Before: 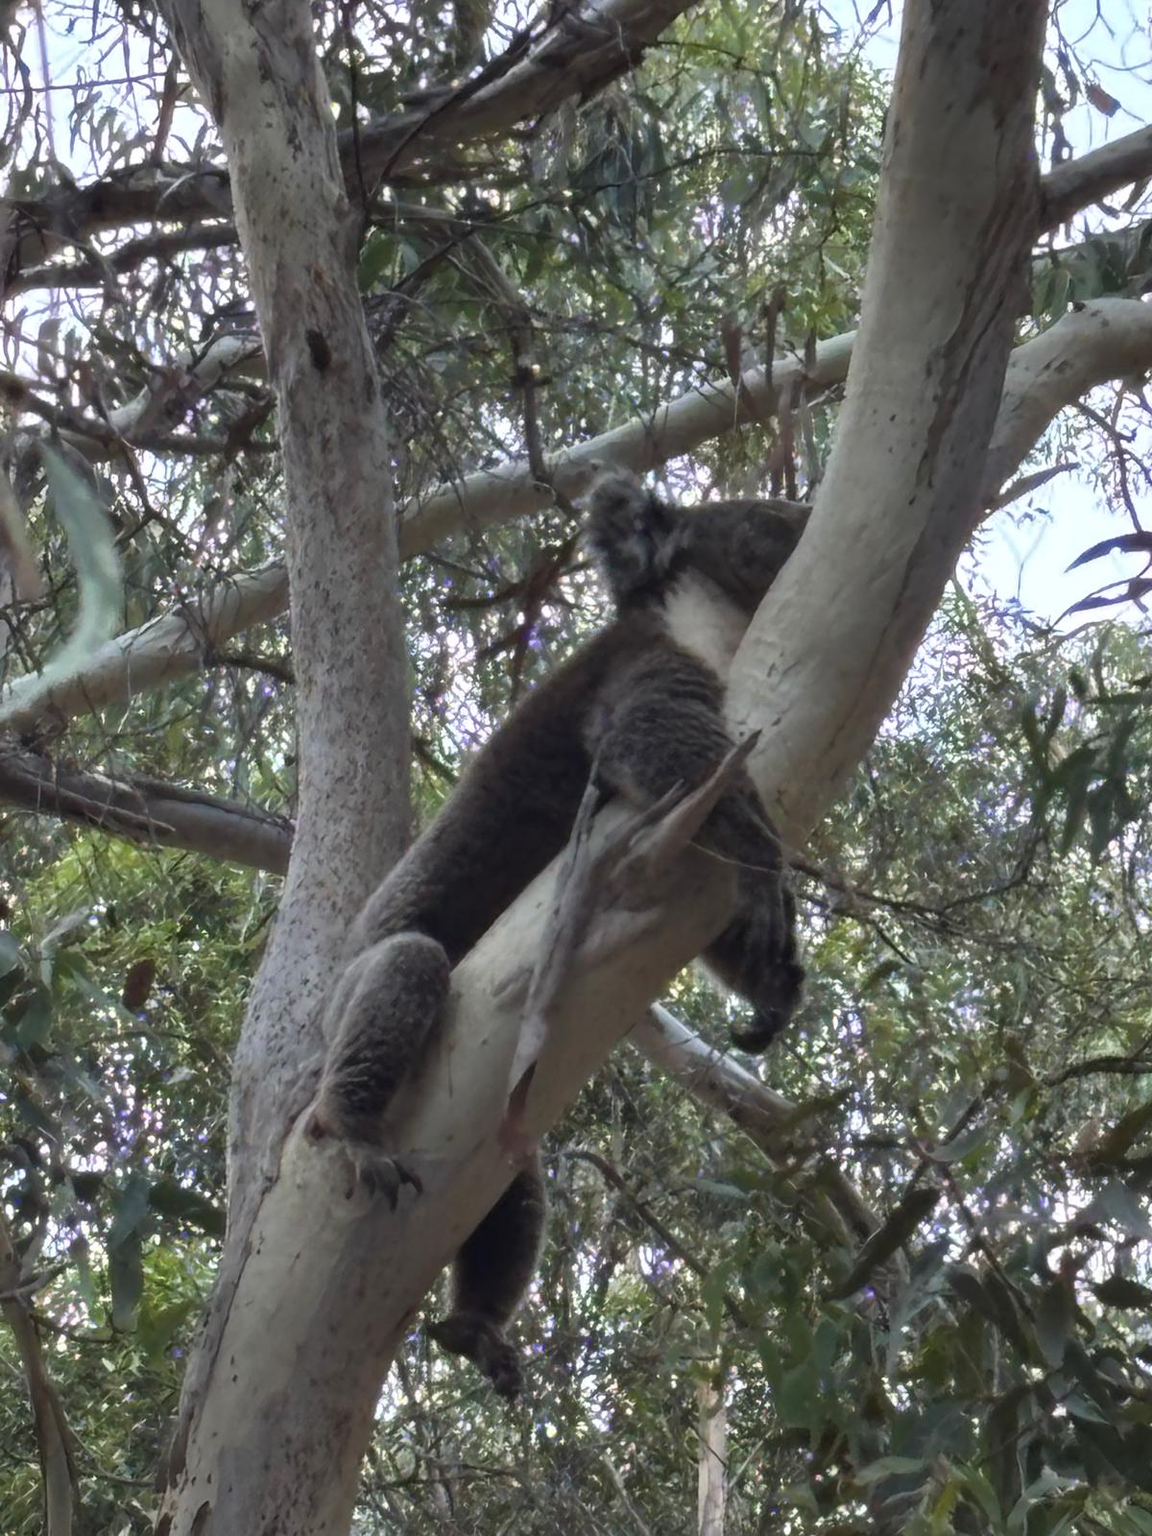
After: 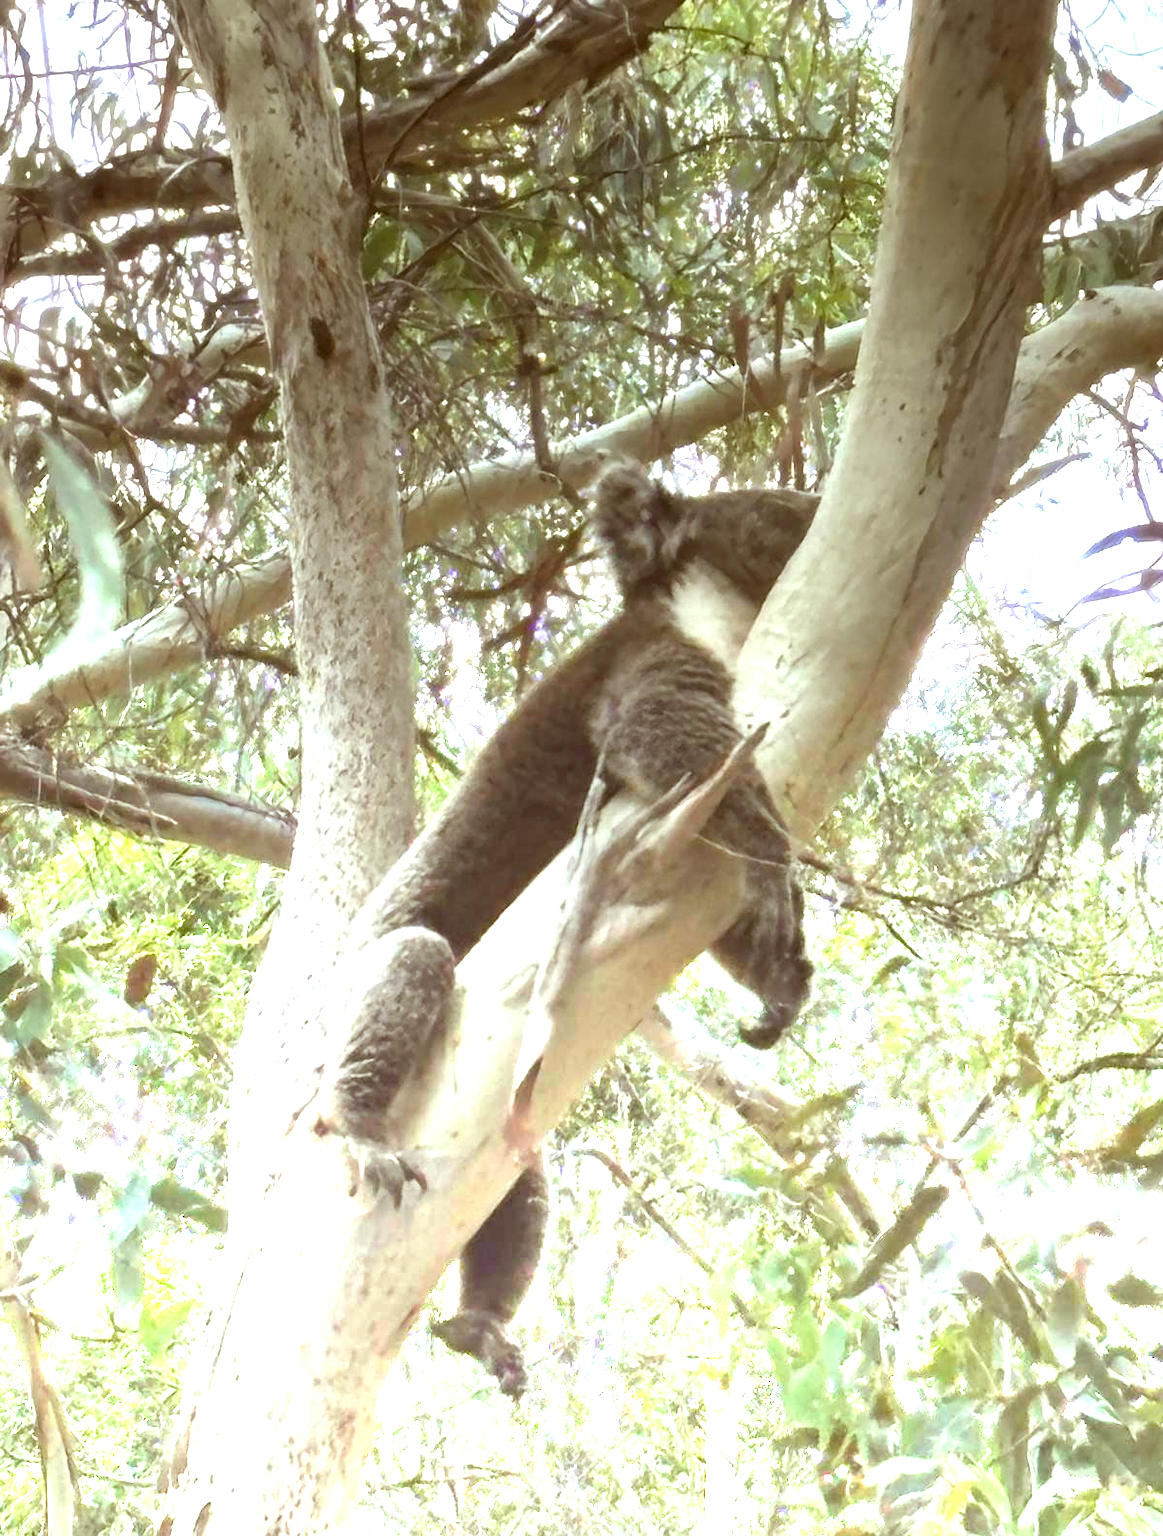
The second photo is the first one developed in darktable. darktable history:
color correction: highlights a* -5.3, highlights b* 9.8, shadows a* 9.8, shadows b* 24.26
crop: top 1.049%, right 0.001%
exposure: exposure 1 EV, compensate highlight preservation false
graduated density: density -3.9 EV
